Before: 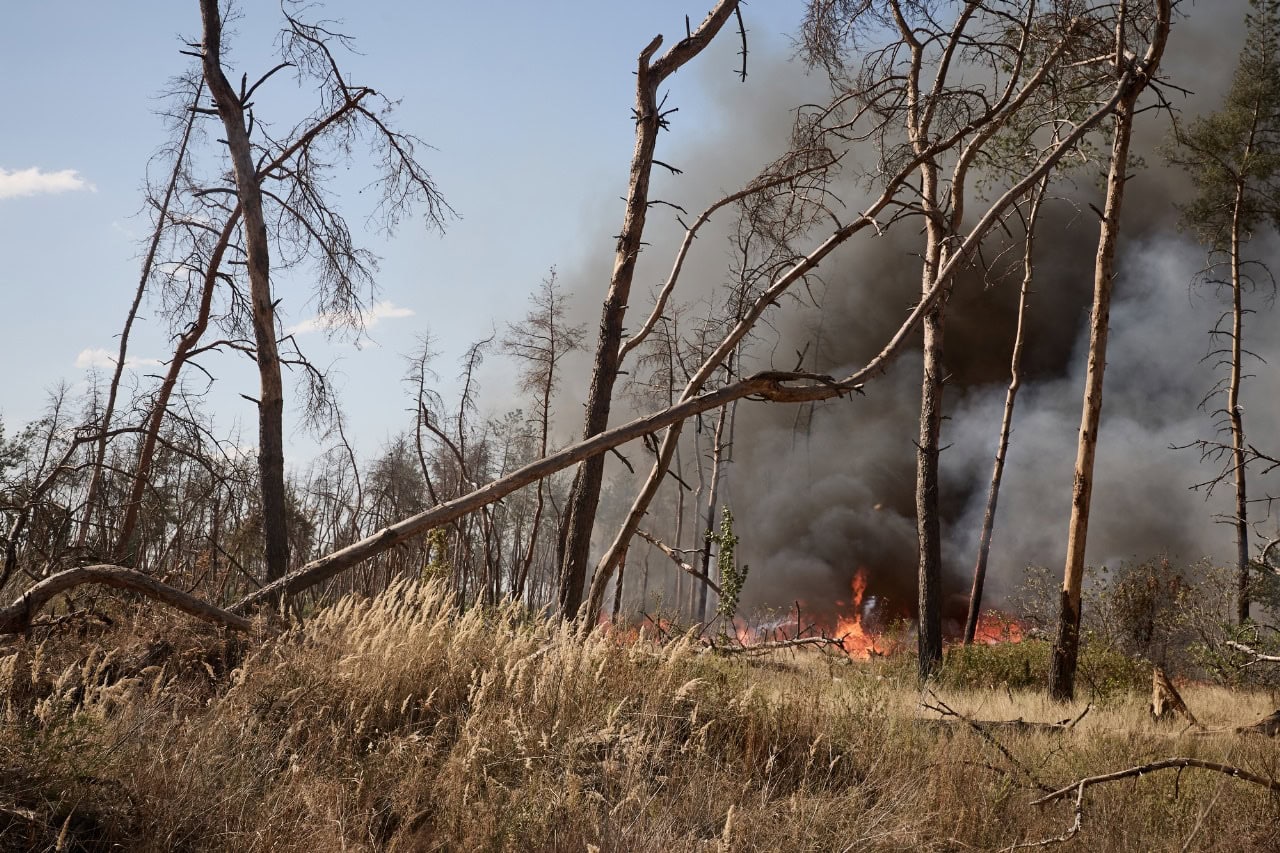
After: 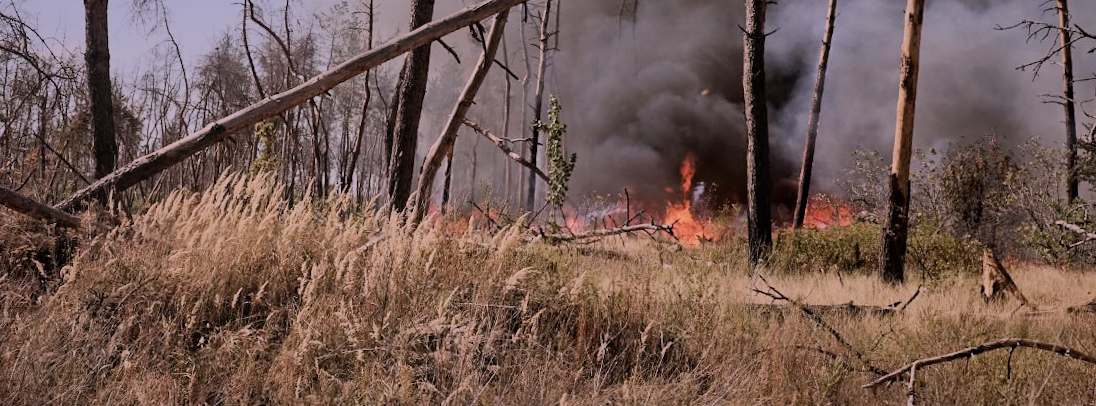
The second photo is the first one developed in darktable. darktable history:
filmic rgb: black relative exposure -7.15 EV, white relative exposure 5.36 EV, hardness 3.02, color science v6 (2022)
white balance: red 1.066, blue 1.119
rotate and perspective: rotation -1°, crop left 0.011, crop right 0.989, crop top 0.025, crop bottom 0.975
crop and rotate: left 13.306%, top 48.129%, bottom 2.928%
levels: levels [0, 0.498, 0.996]
shadows and highlights: shadows 40, highlights -60
